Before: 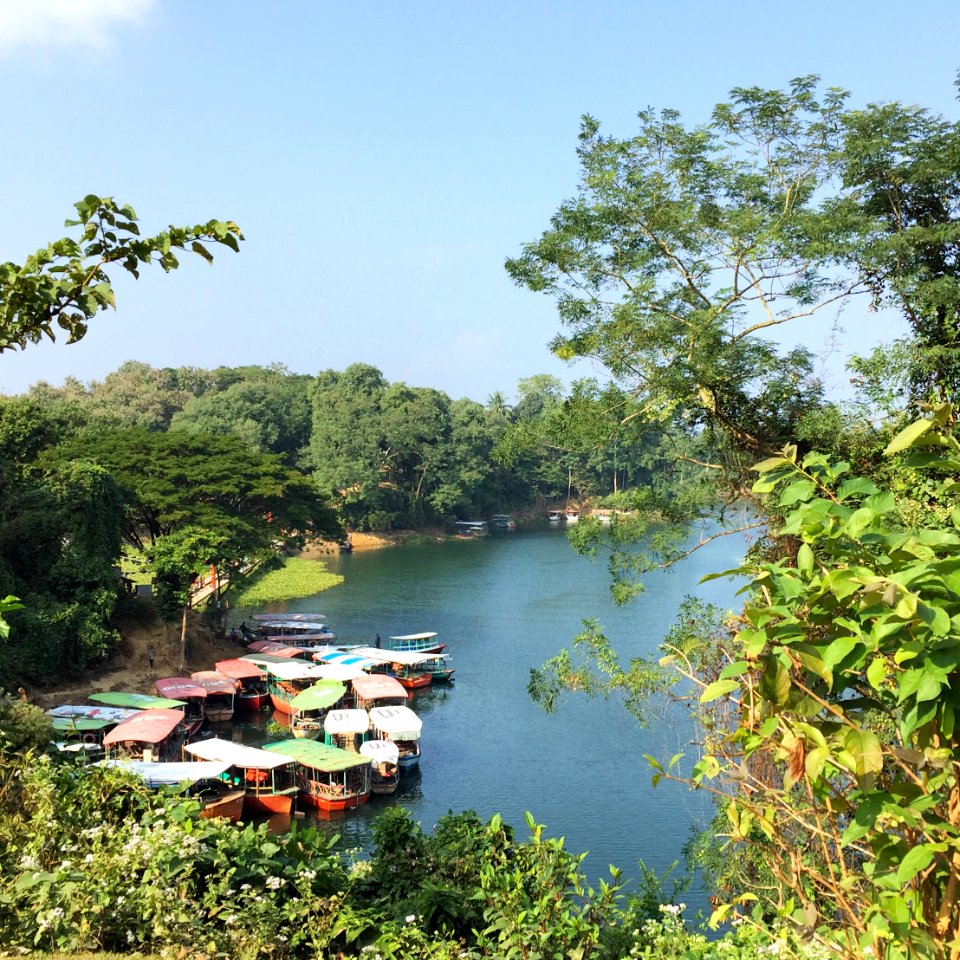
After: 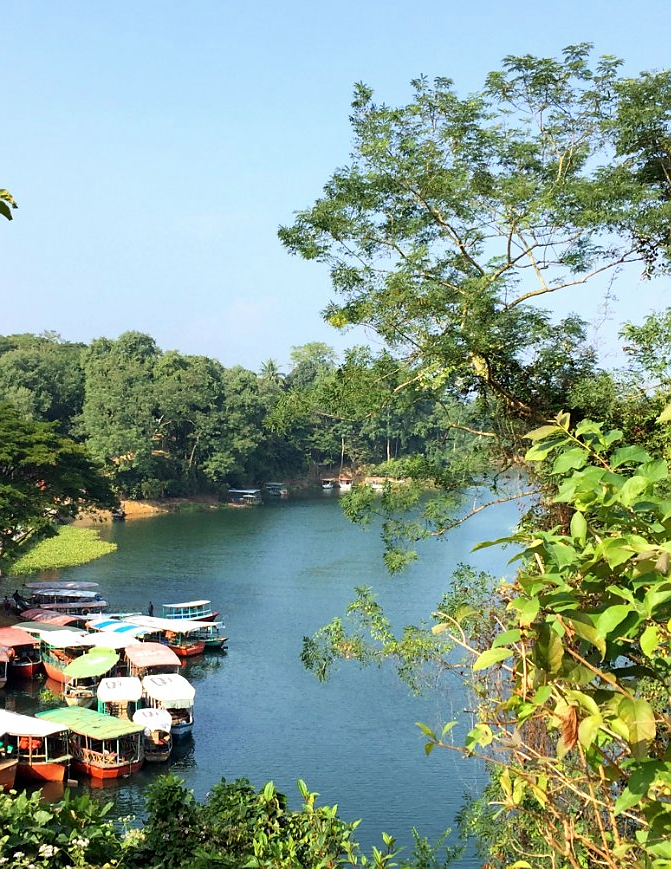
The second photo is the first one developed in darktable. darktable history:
crop and rotate: left 23.65%, top 3.351%, right 6.393%, bottom 6.049%
sharpen: radius 1.051, threshold 0.982
contrast brightness saturation: saturation -0.048
